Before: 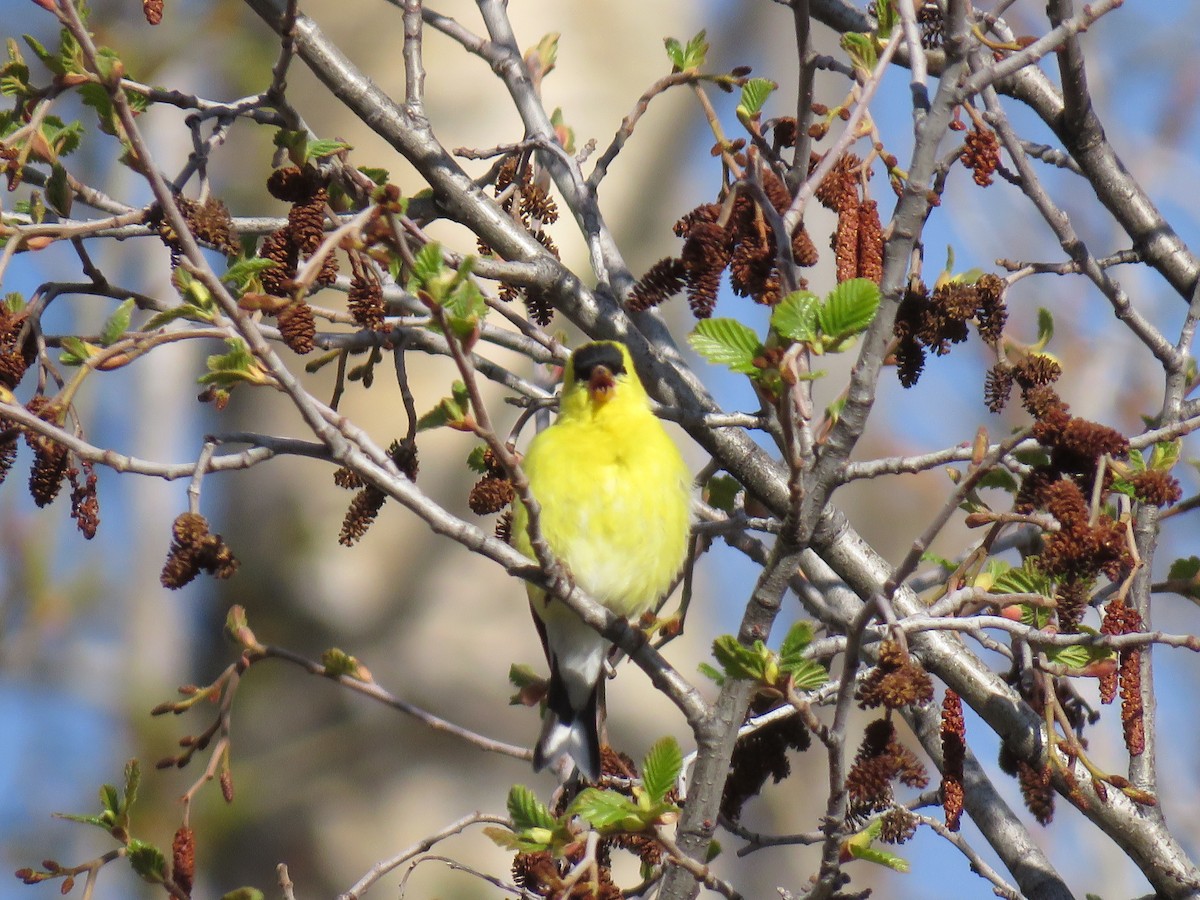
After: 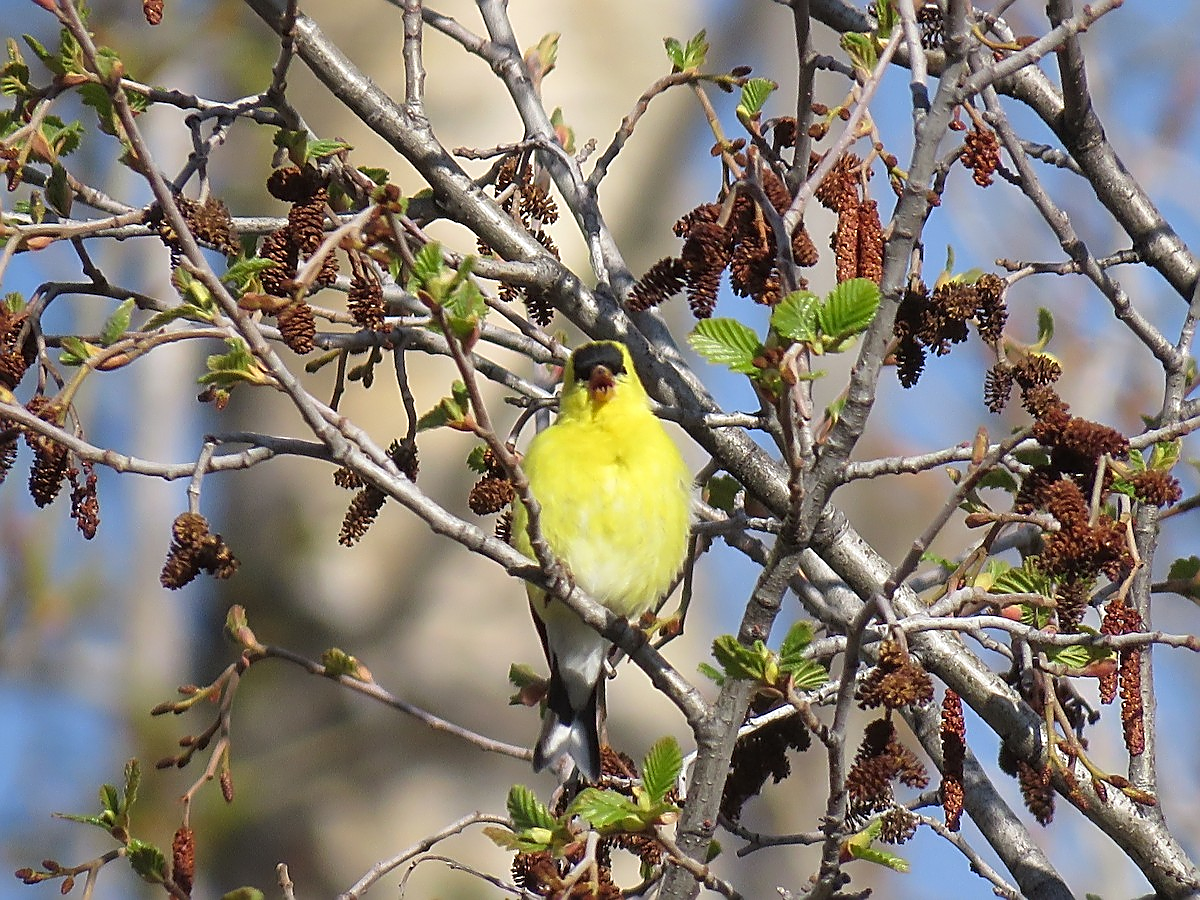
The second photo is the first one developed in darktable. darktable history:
sharpen: radius 1.644, amount 1.297
